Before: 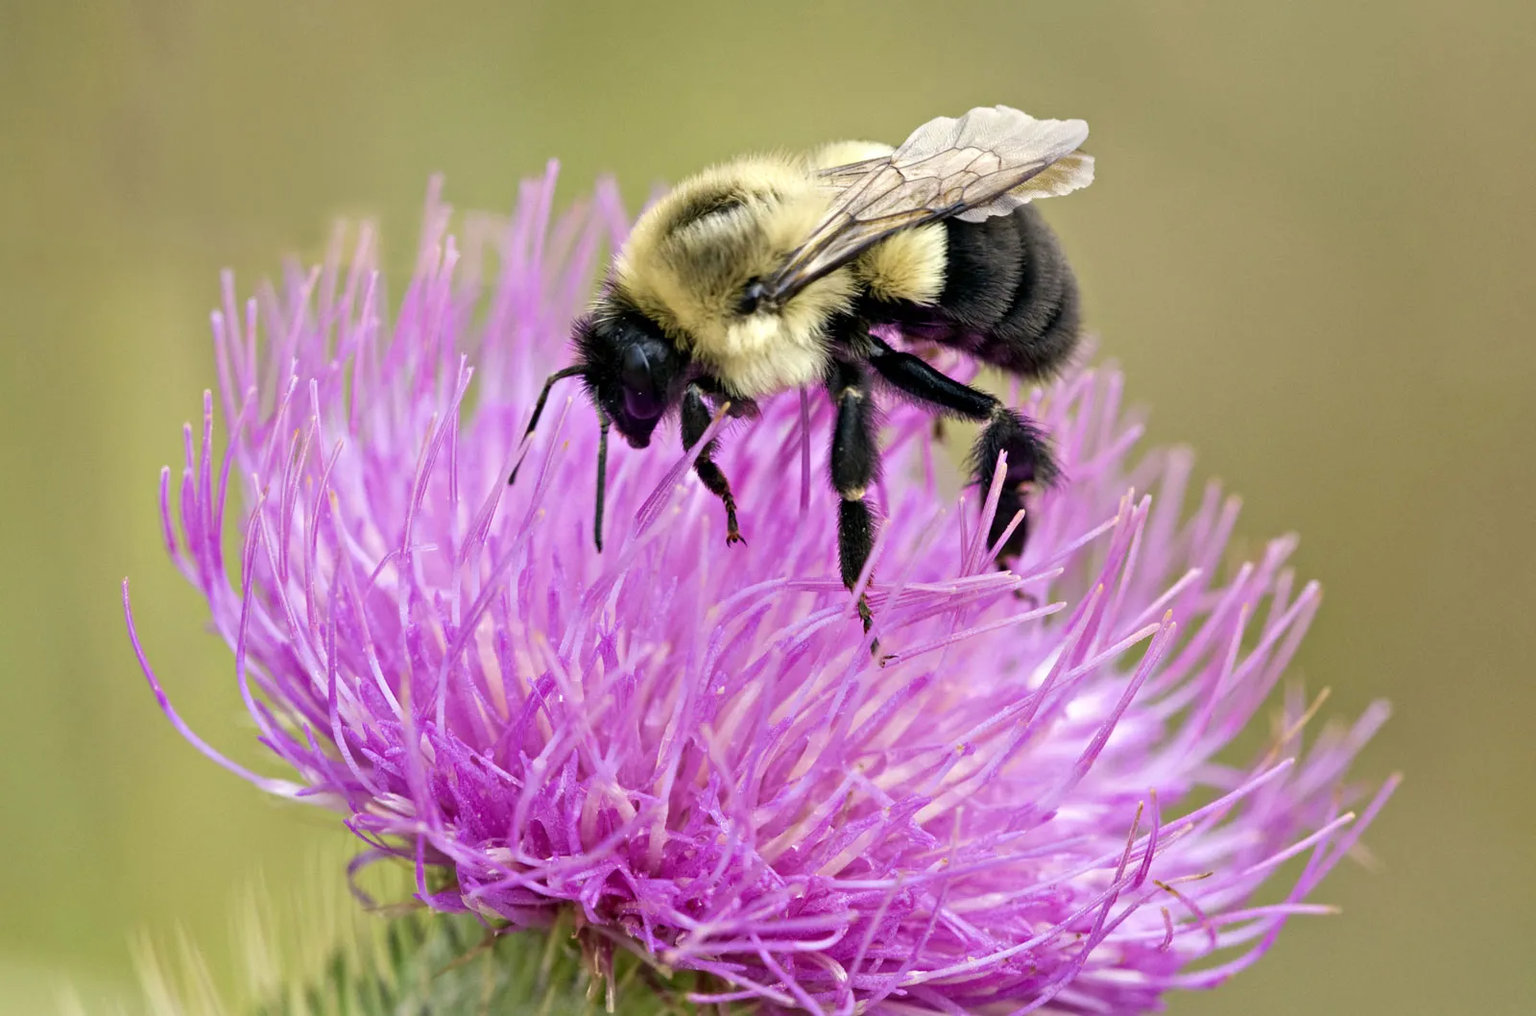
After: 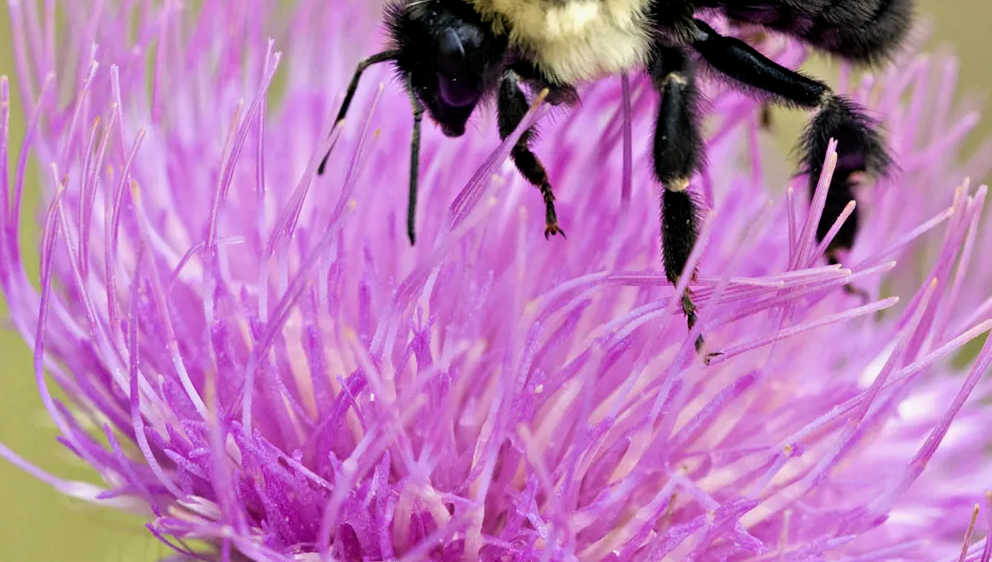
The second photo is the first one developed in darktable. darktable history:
crop: left 13.312%, top 31.28%, right 24.627%, bottom 15.582%
filmic rgb: middle gray luminance 18.42%, black relative exposure -11.45 EV, white relative exposure 2.55 EV, threshold 6 EV, target black luminance 0%, hardness 8.41, latitude 99%, contrast 1.084, shadows ↔ highlights balance 0.505%, add noise in highlights 0, preserve chrominance max RGB, color science v3 (2019), use custom middle-gray values true, iterations of high-quality reconstruction 0, contrast in highlights soft, enable highlight reconstruction true
